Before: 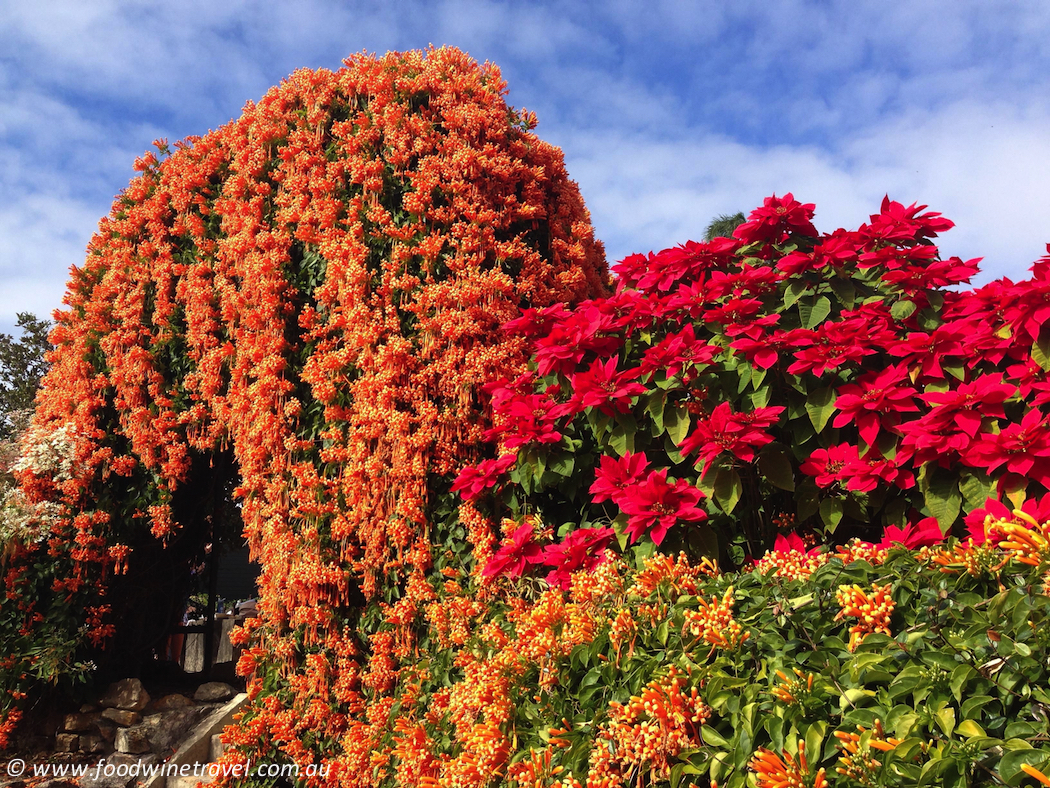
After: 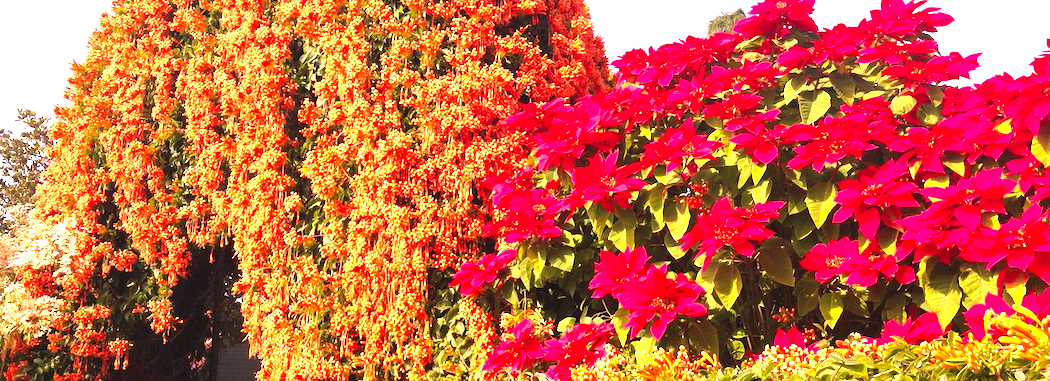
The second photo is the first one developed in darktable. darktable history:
exposure: black level correction 0, exposure 1.741 EV, compensate exposure bias true, compensate highlight preservation false
white balance: red 0.988, blue 1.017
tone equalizer: on, module defaults
color correction: highlights a* 21.16, highlights b* 19.61
crop and rotate: top 26.056%, bottom 25.543%
